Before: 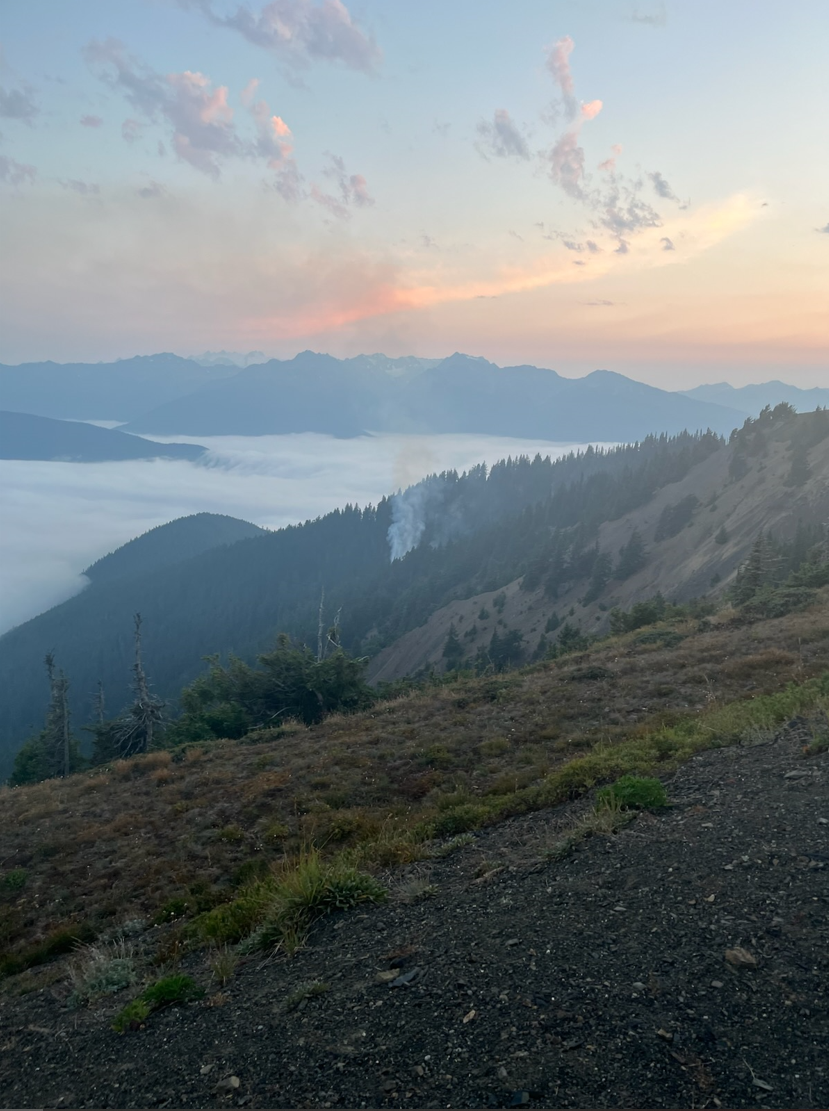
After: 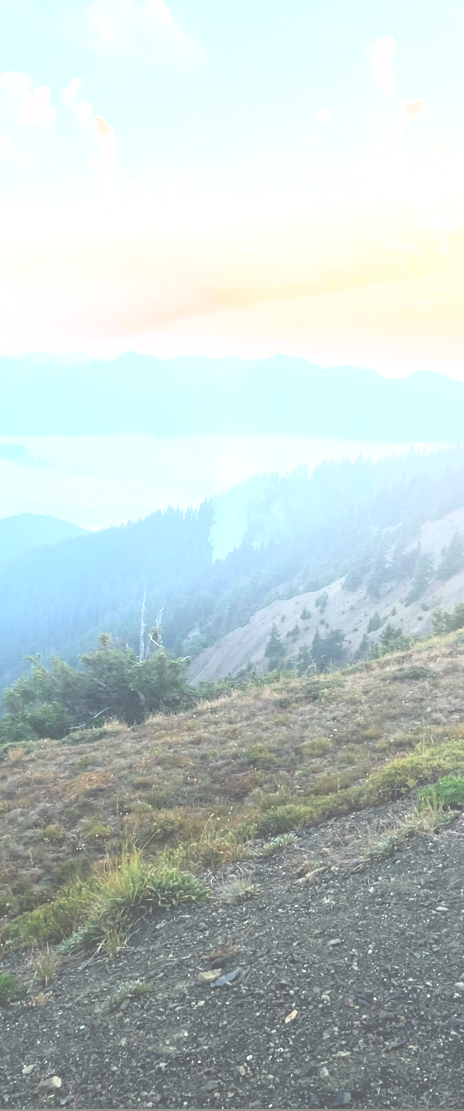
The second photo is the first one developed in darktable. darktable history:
crop: left 21.488%, right 22.461%
exposure: black level correction -0.024, exposure 1.396 EV, compensate exposure bias true, compensate highlight preservation false
base curve: curves: ch0 [(0, 0) (0.026, 0.03) (0.109, 0.232) (0.351, 0.748) (0.669, 0.968) (1, 1)]
